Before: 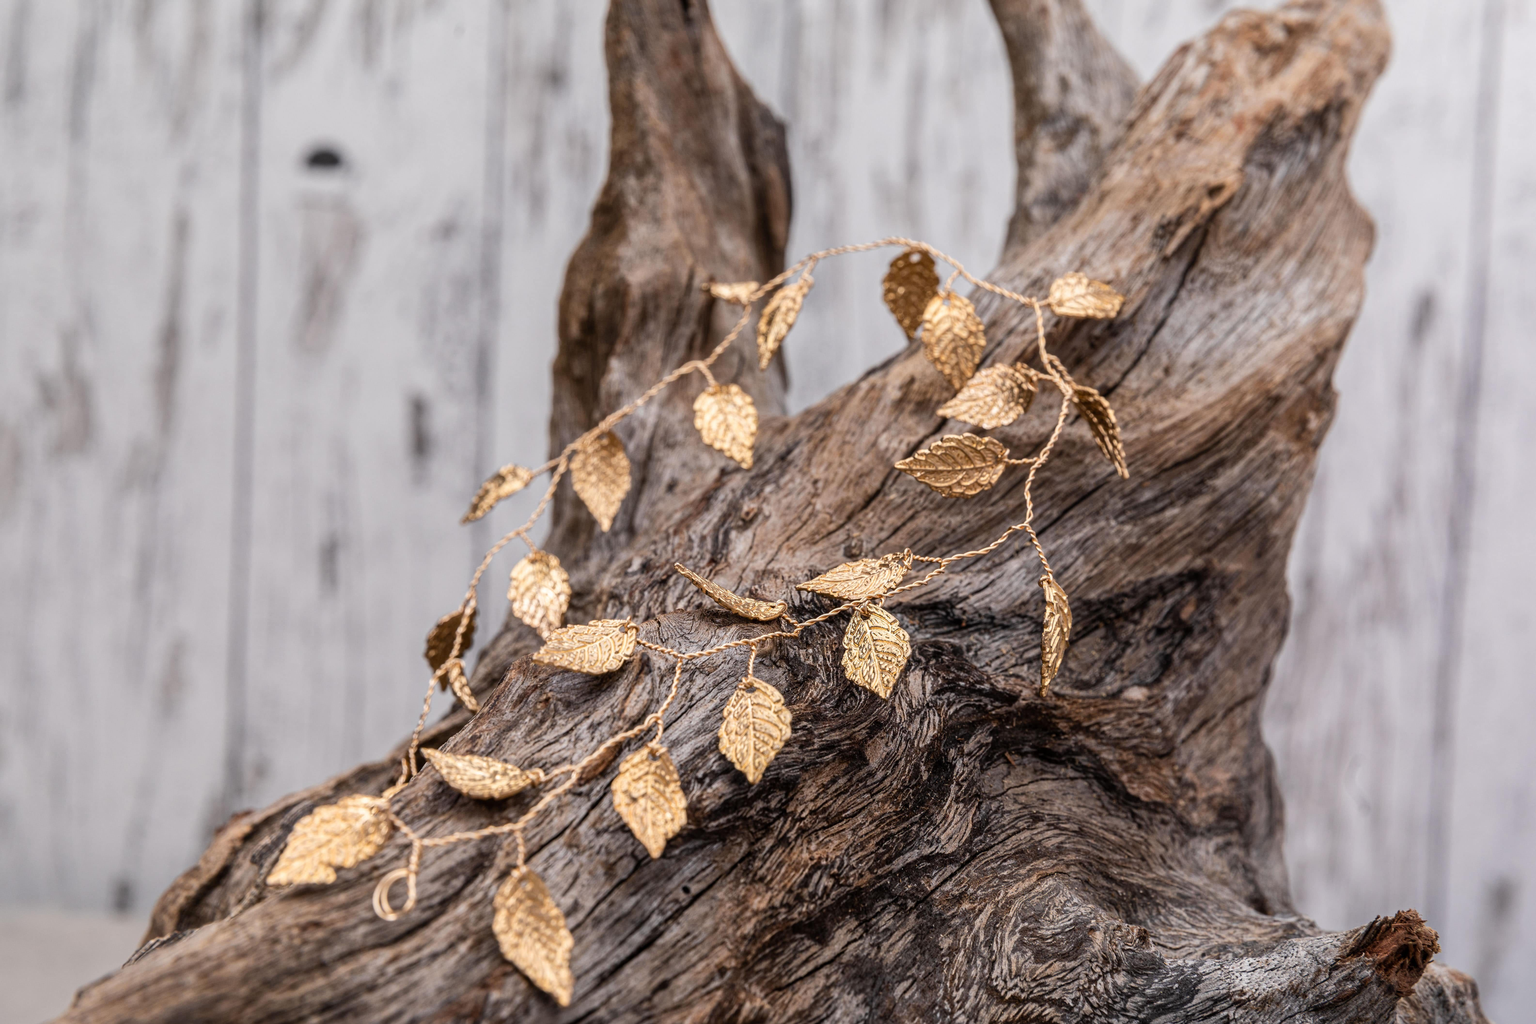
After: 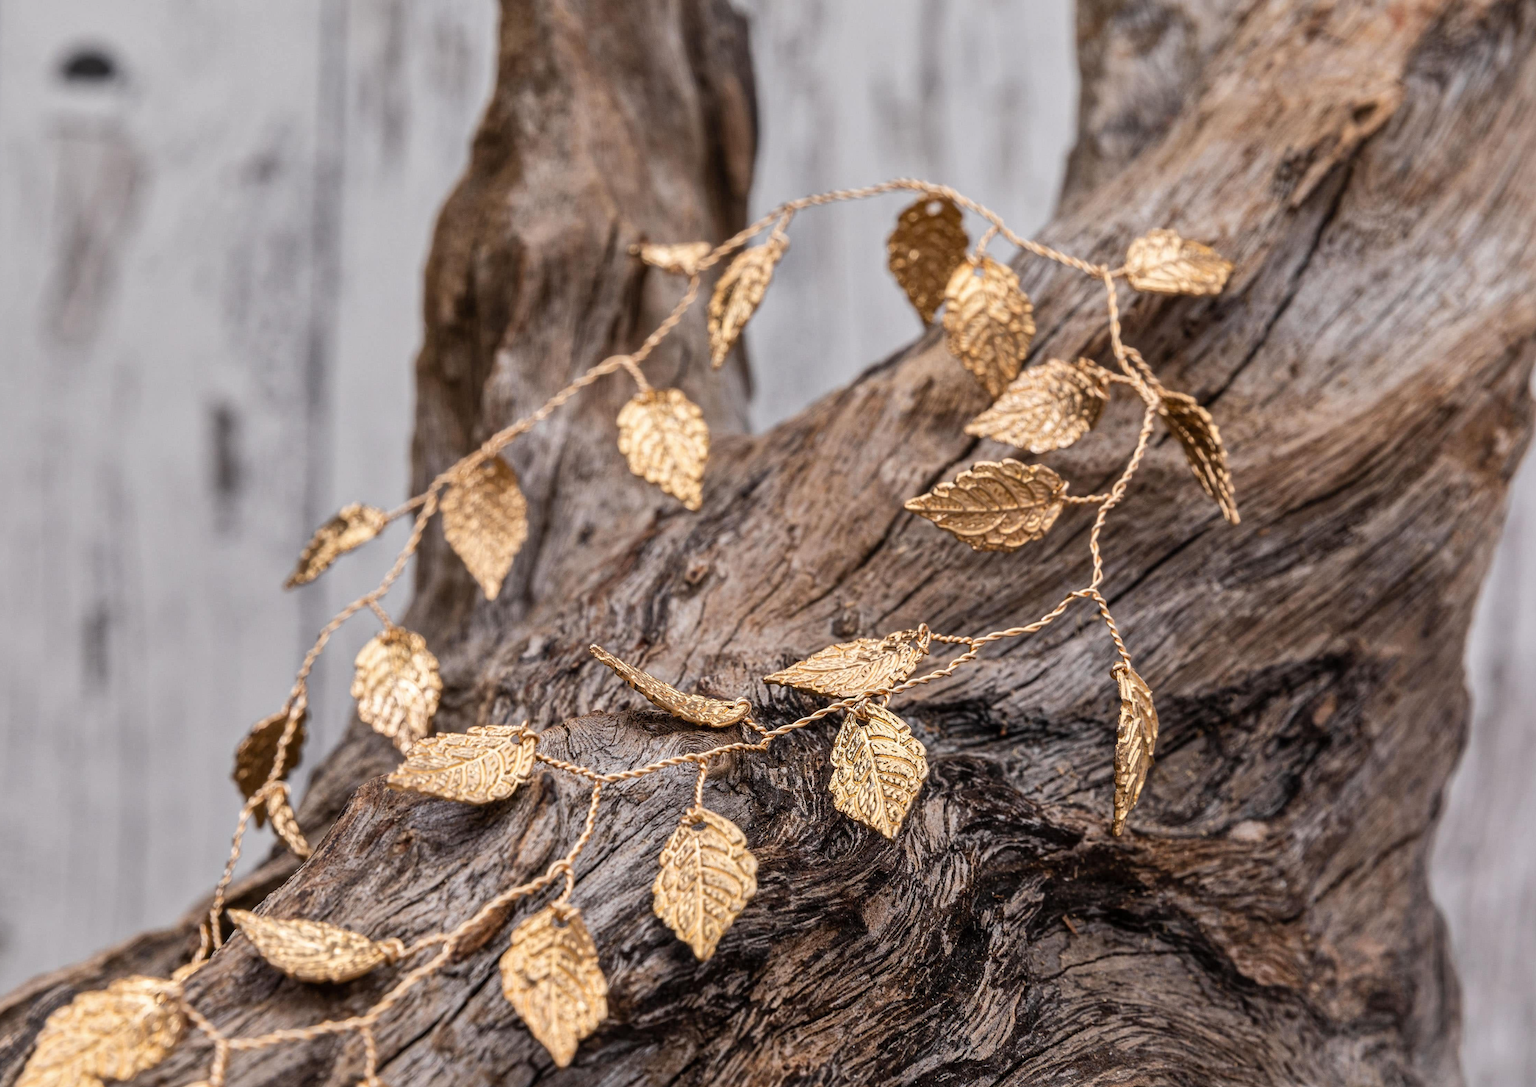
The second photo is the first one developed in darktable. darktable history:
crop and rotate: left 17.081%, top 10.978%, right 12.978%, bottom 14.715%
shadows and highlights: shadows 33.7, highlights -46.53, compress 49.7%, soften with gaussian
